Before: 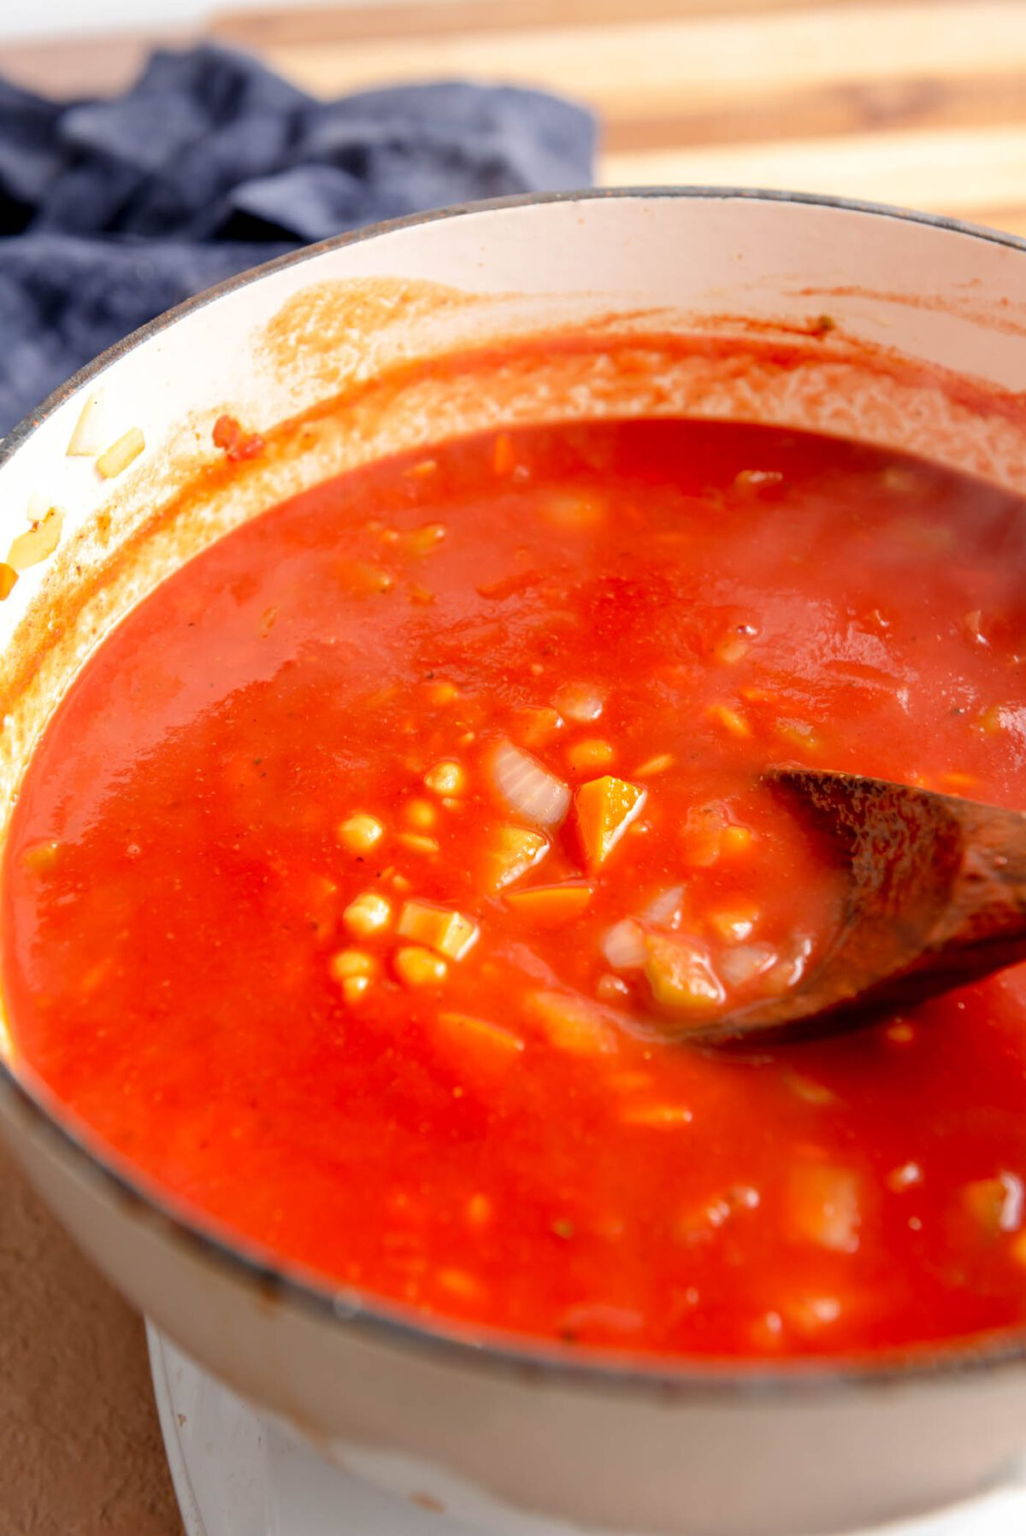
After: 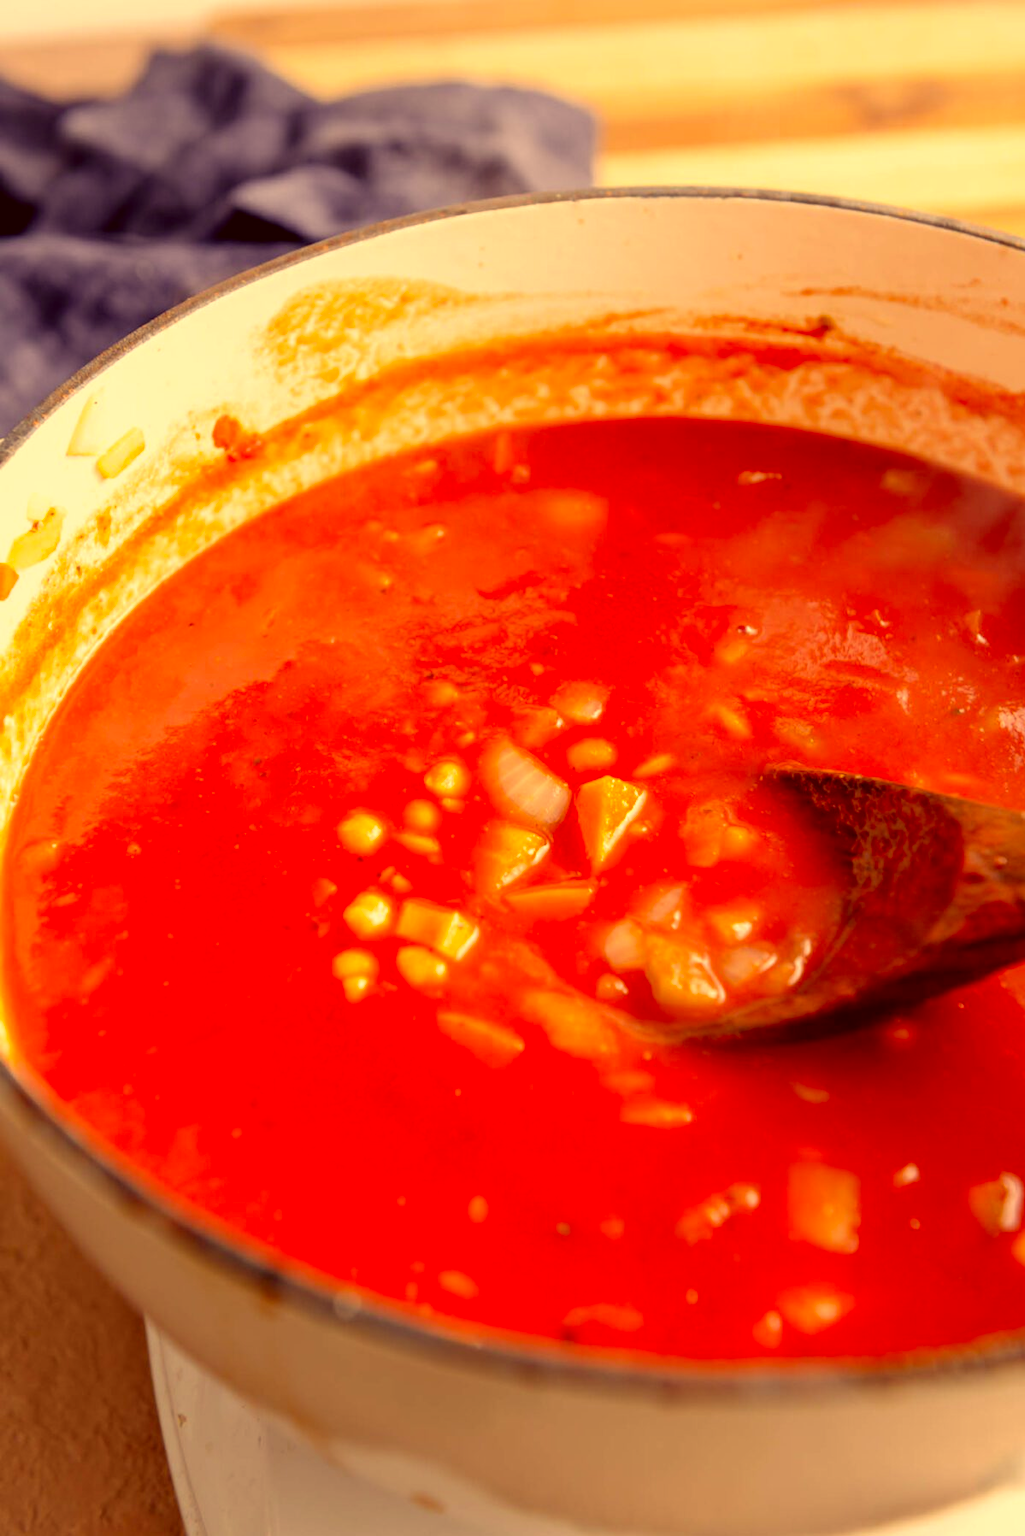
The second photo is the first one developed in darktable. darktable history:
color correction: highlights a* 10.06, highlights b* 39.17, shadows a* 14.2, shadows b* 3.47
